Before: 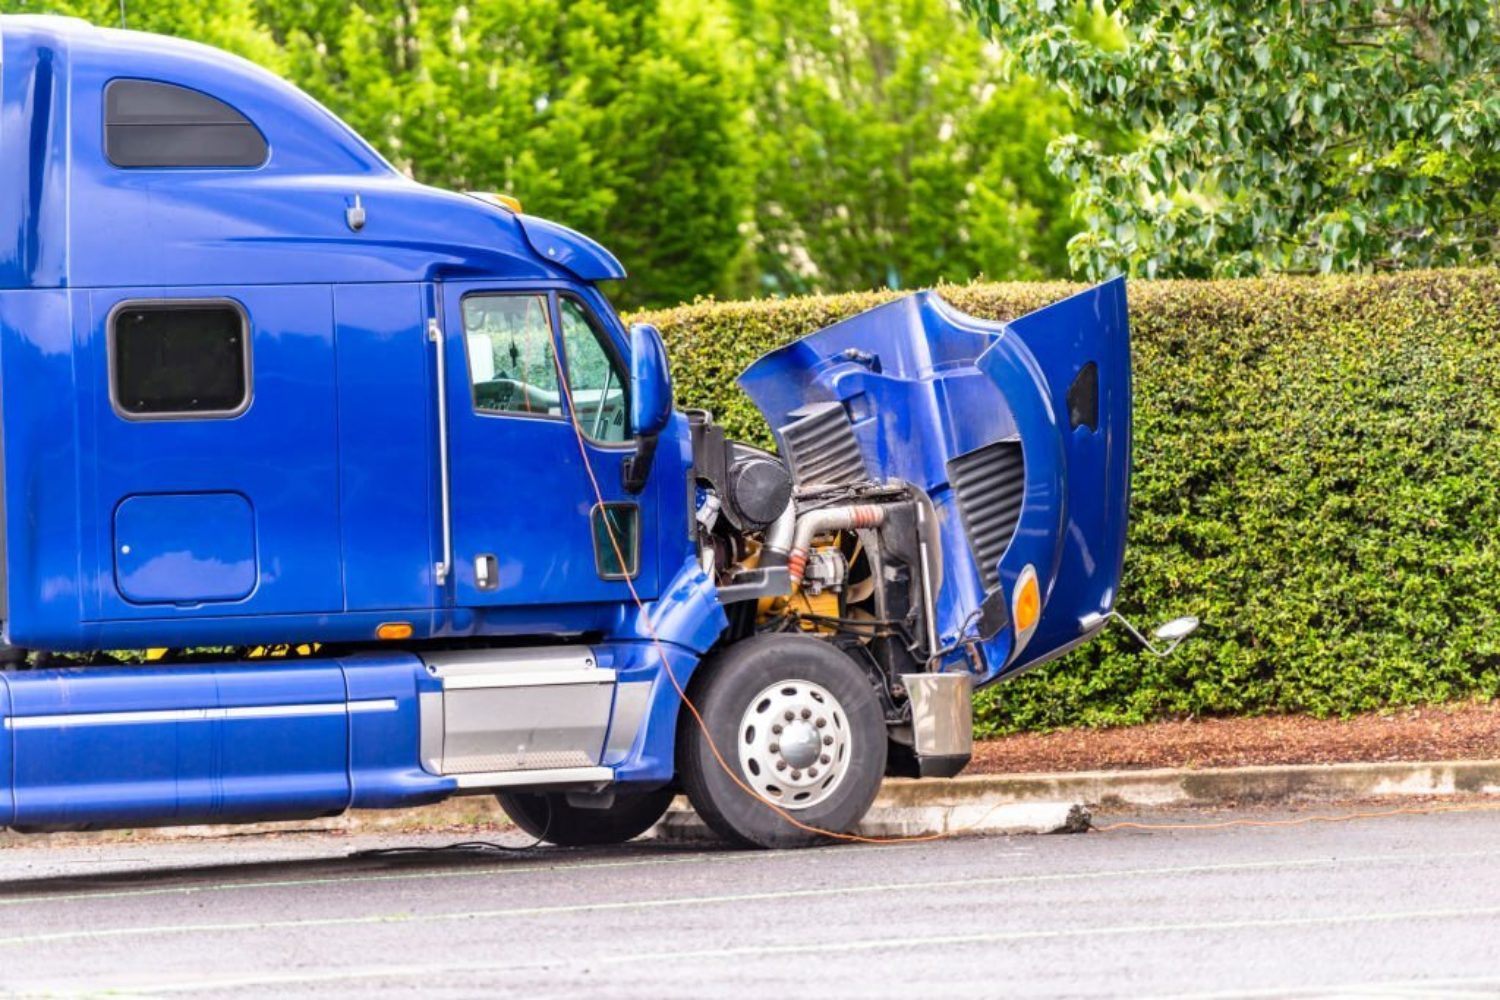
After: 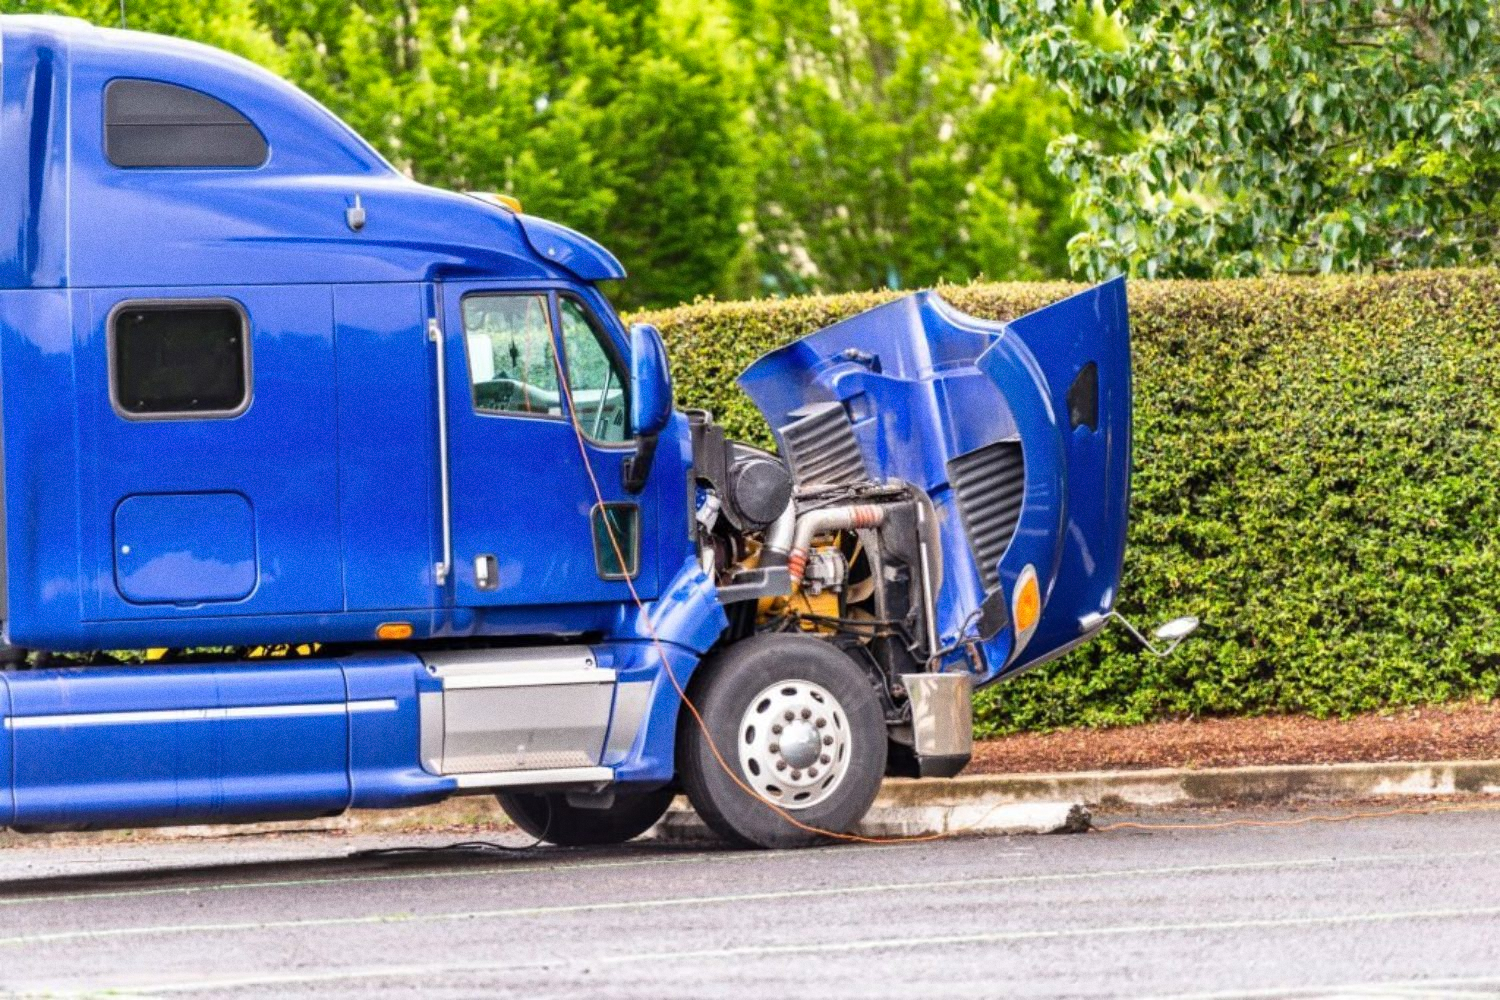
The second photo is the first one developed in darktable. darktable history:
grain: coarseness 0.09 ISO
shadows and highlights: low approximation 0.01, soften with gaussian
